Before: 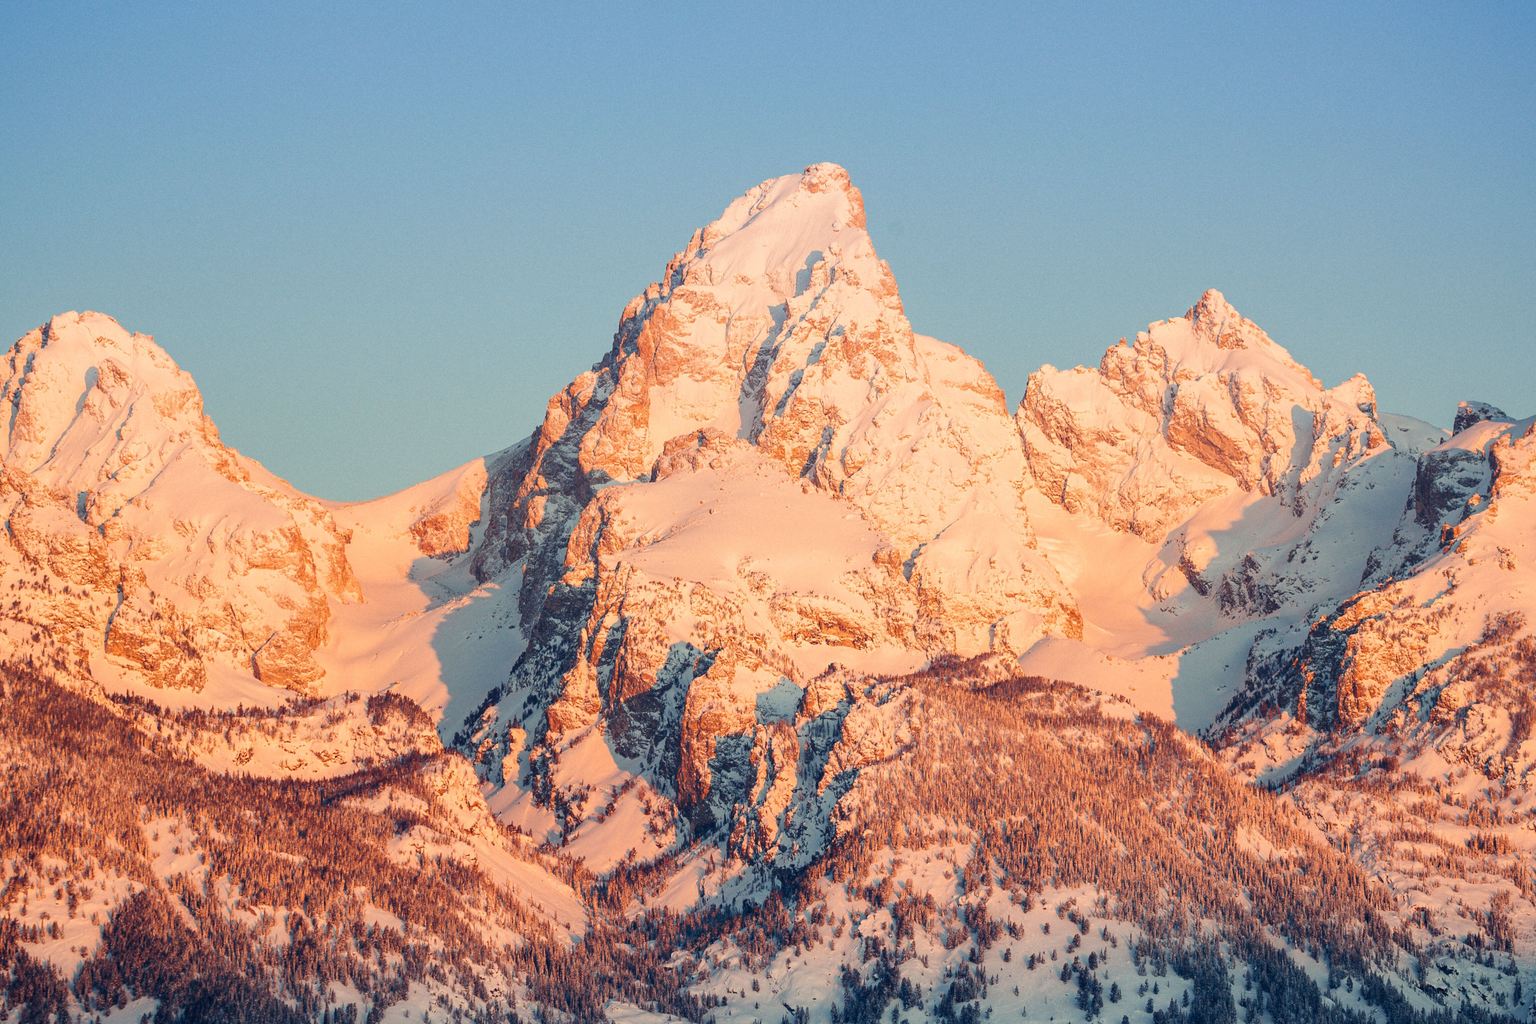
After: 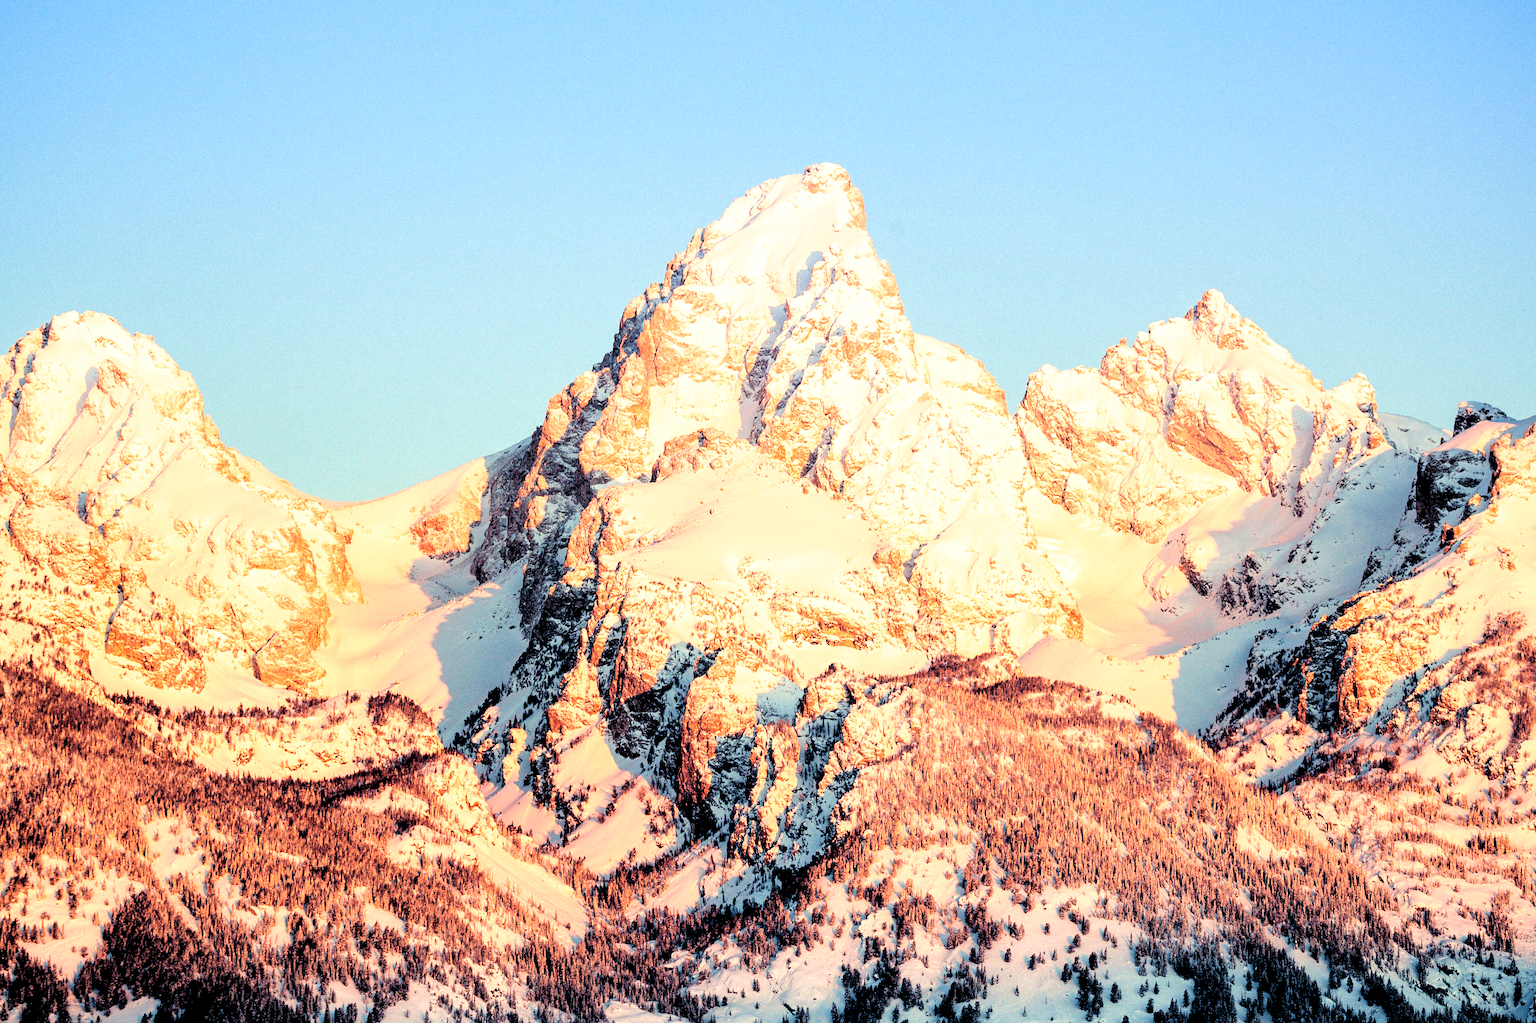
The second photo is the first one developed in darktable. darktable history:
levels: levels [0.093, 0.434, 0.988]
velvia: on, module defaults
filmic rgb: black relative exposure -8.23 EV, white relative exposure 2.21 EV, hardness 7.16, latitude 85.18%, contrast 1.704, highlights saturation mix -4.22%, shadows ↔ highlights balance -2.6%, add noise in highlights 0, preserve chrominance luminance Y, color science v3 (2019), use custom middle-gray values true, contrast in highlights soft
